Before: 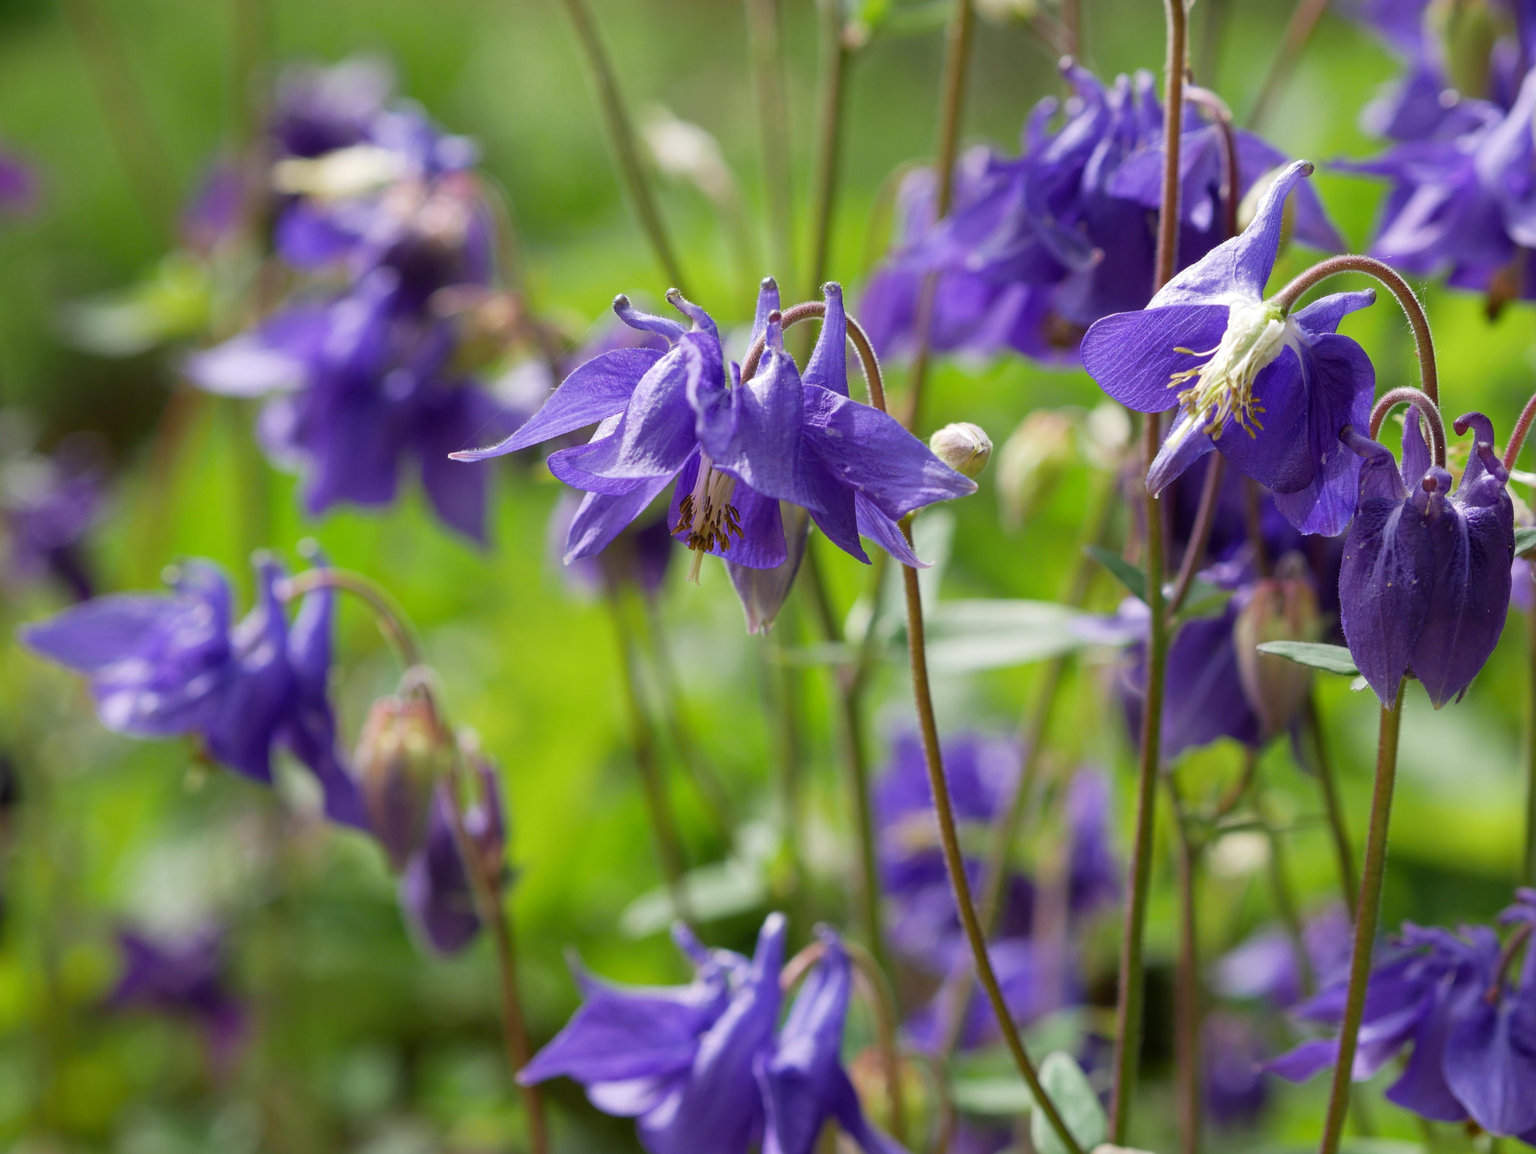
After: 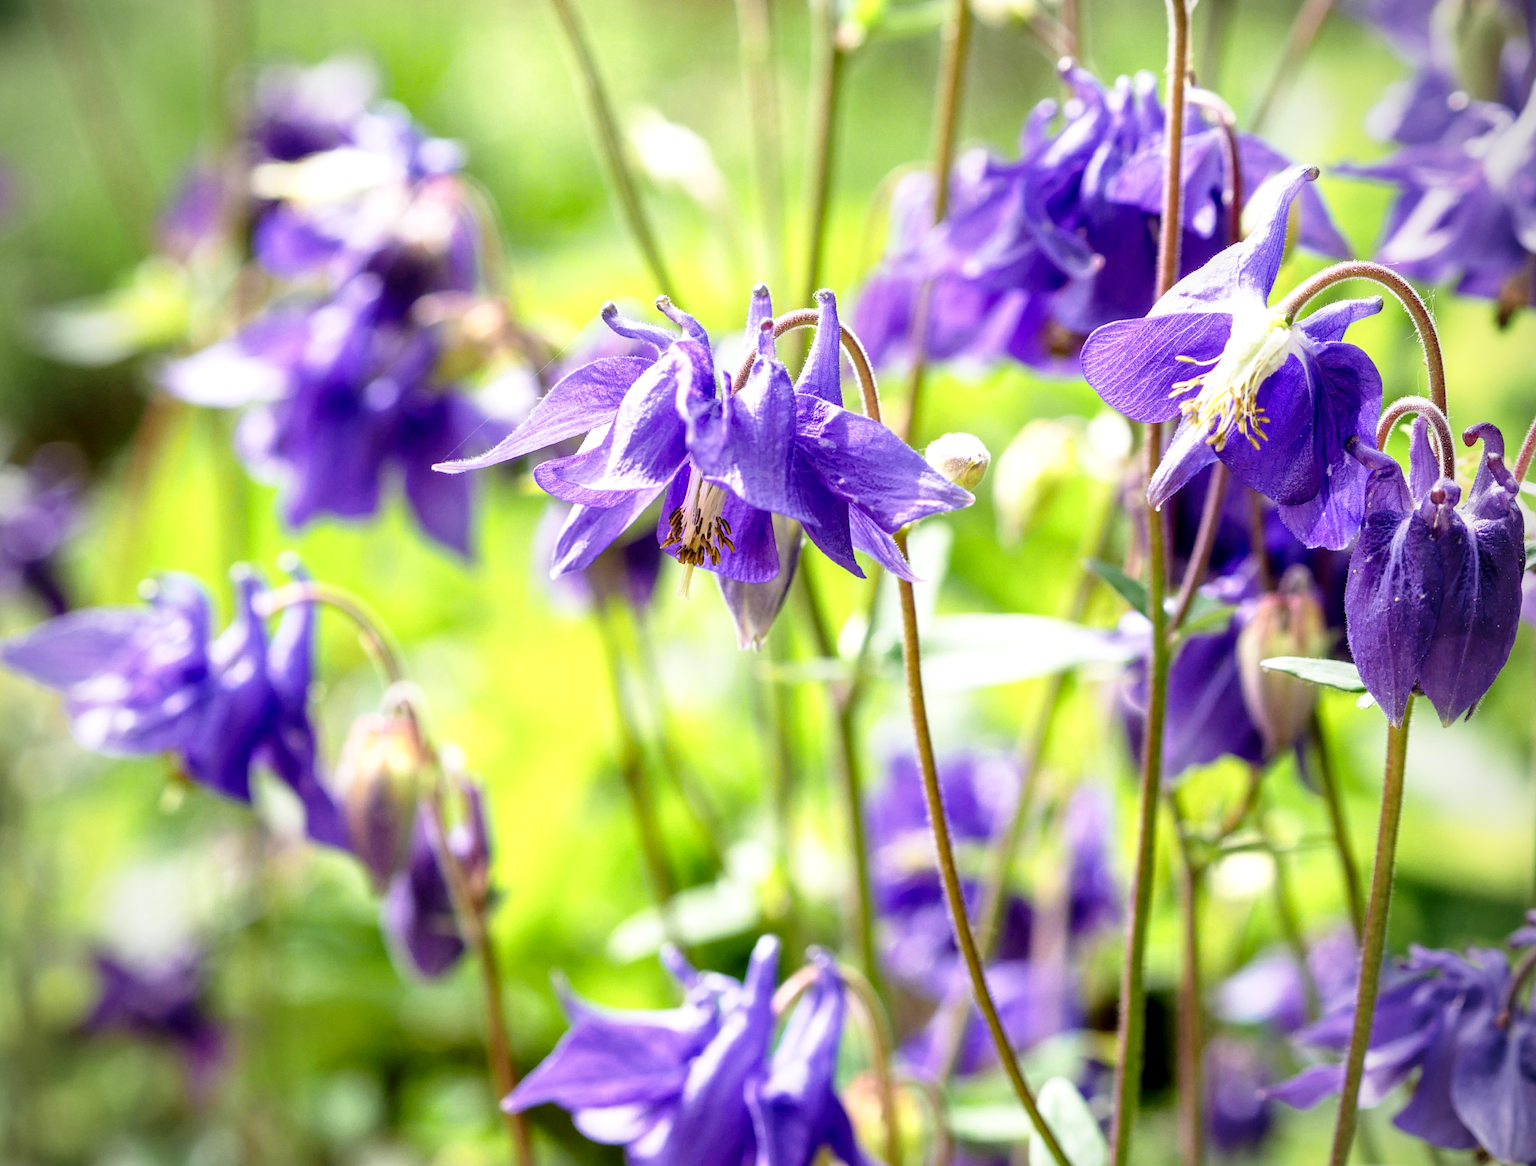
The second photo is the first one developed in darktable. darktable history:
color zones: curves: ch0 [(0, 0.558) (0.143, 0.559) (0.286, 0.529) (0.429, 0.505) (0.571, 0.5) (0.714, 0.5) (0.857, 0.5) (1, 0.558)]; ch1 [(0, 0.469) (0.01, 0.469) (0.12, 0.446) (0.248, 0.469) (0.5, 0.5) (0.748, 0.5) (0.99, 0.469) (1, 0.469)]
local contrast: detail 130%
vignetting: on, module defaults
base curve: curves: ch0 [(0, 0) (0.012, 0.01) (0.073, 0.168) (0.31, 0.711) (0.645, 0.957) (1, 1)], preserve colors none
crop and rotate: left 1.774%, right 0.633%, bottom 1.28%
